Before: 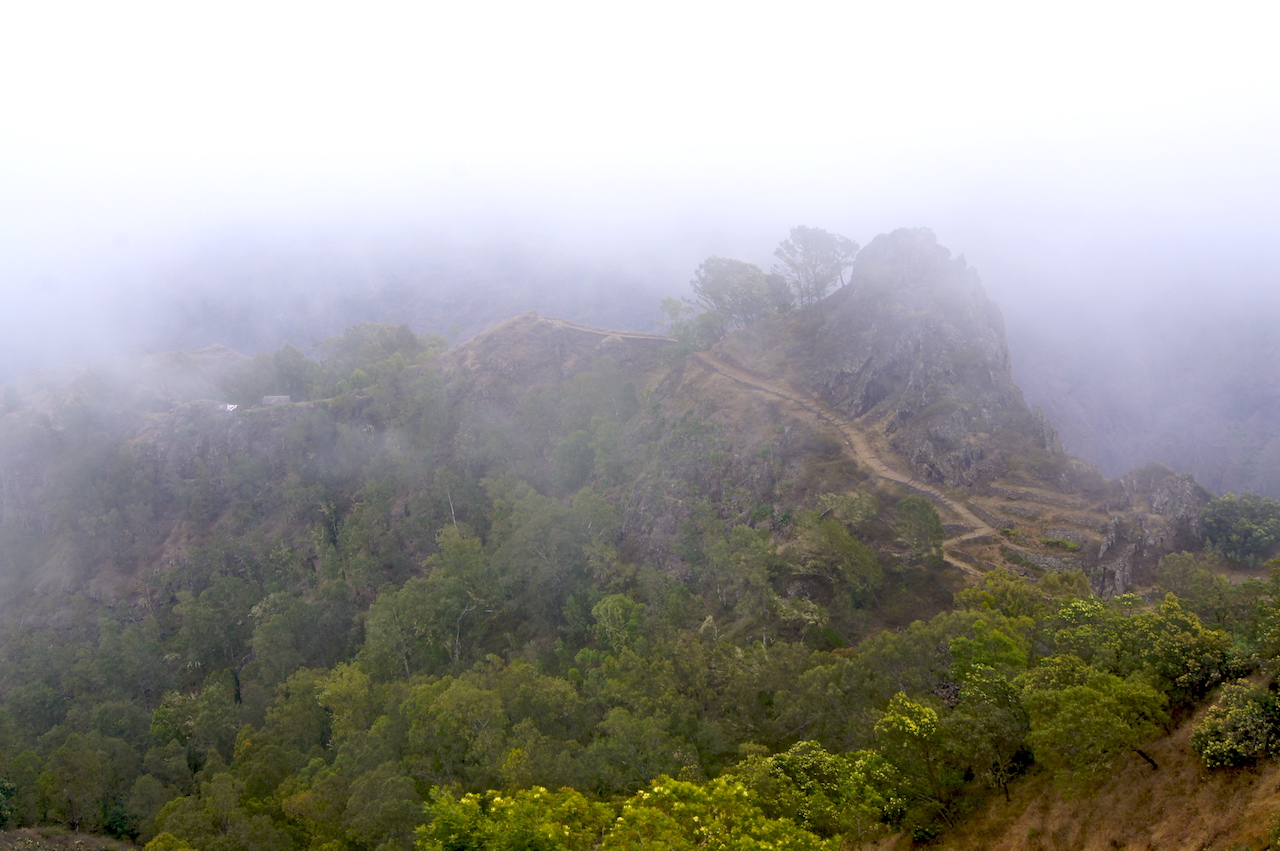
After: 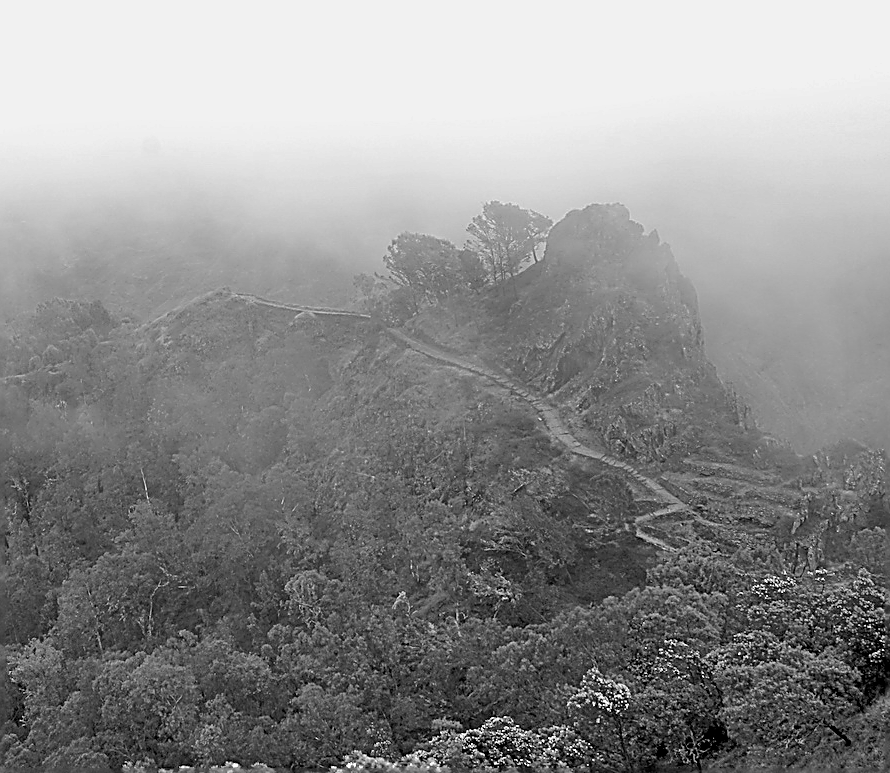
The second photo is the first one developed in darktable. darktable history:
crop and rotate: left 24.034%, top 2.838%, right 6.406%, bottom 6.299%
shadows and highlights: shadows 60, highlights -60.23, soften with gaussian
sharpen: amount 2
monochrome: a 73.58, b 64.21
